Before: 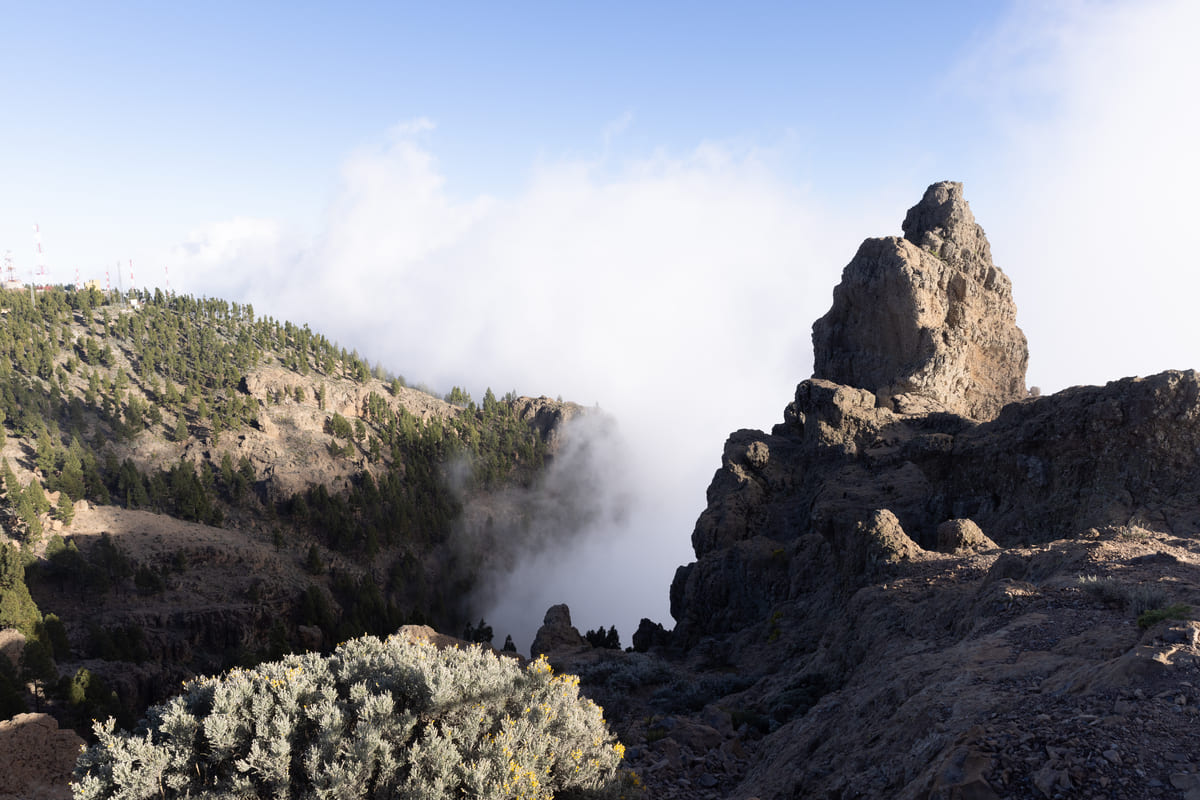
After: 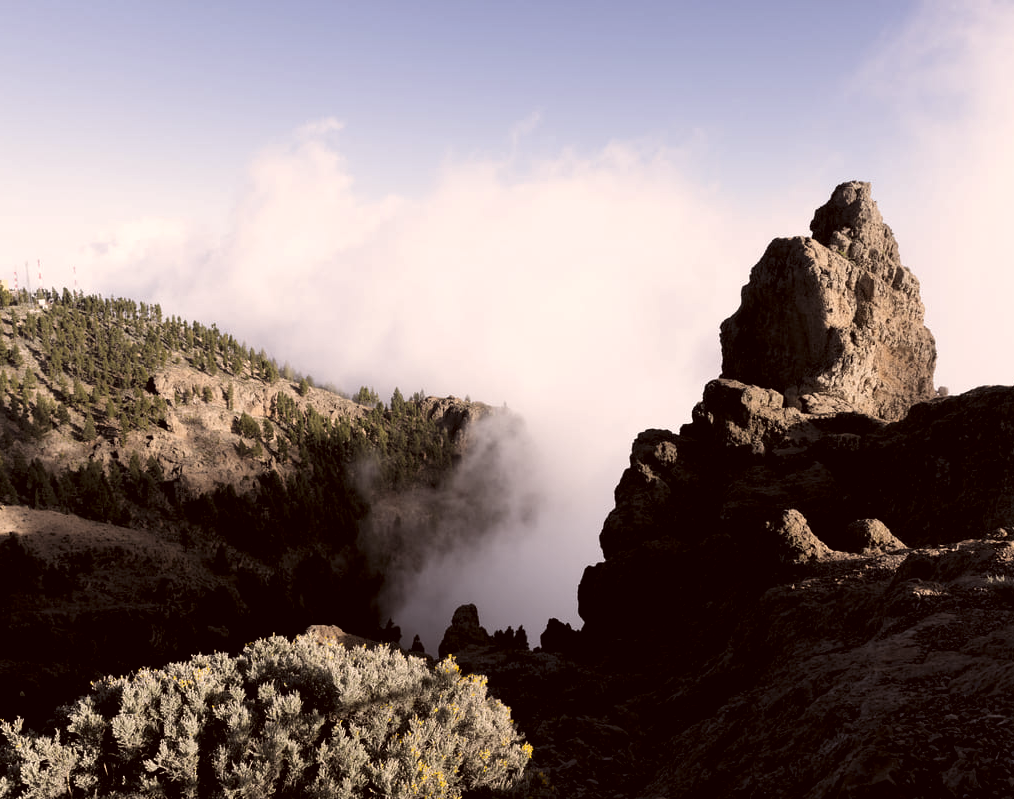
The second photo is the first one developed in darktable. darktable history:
crop: left 7.671%, right 7.8%
color correction: highlights a* 6.24, highlights b* 8.21, shadows a* 6.16, shadows b* 7.42, saturation 0.916
levels: levels [0.116, 0.574, 1]
